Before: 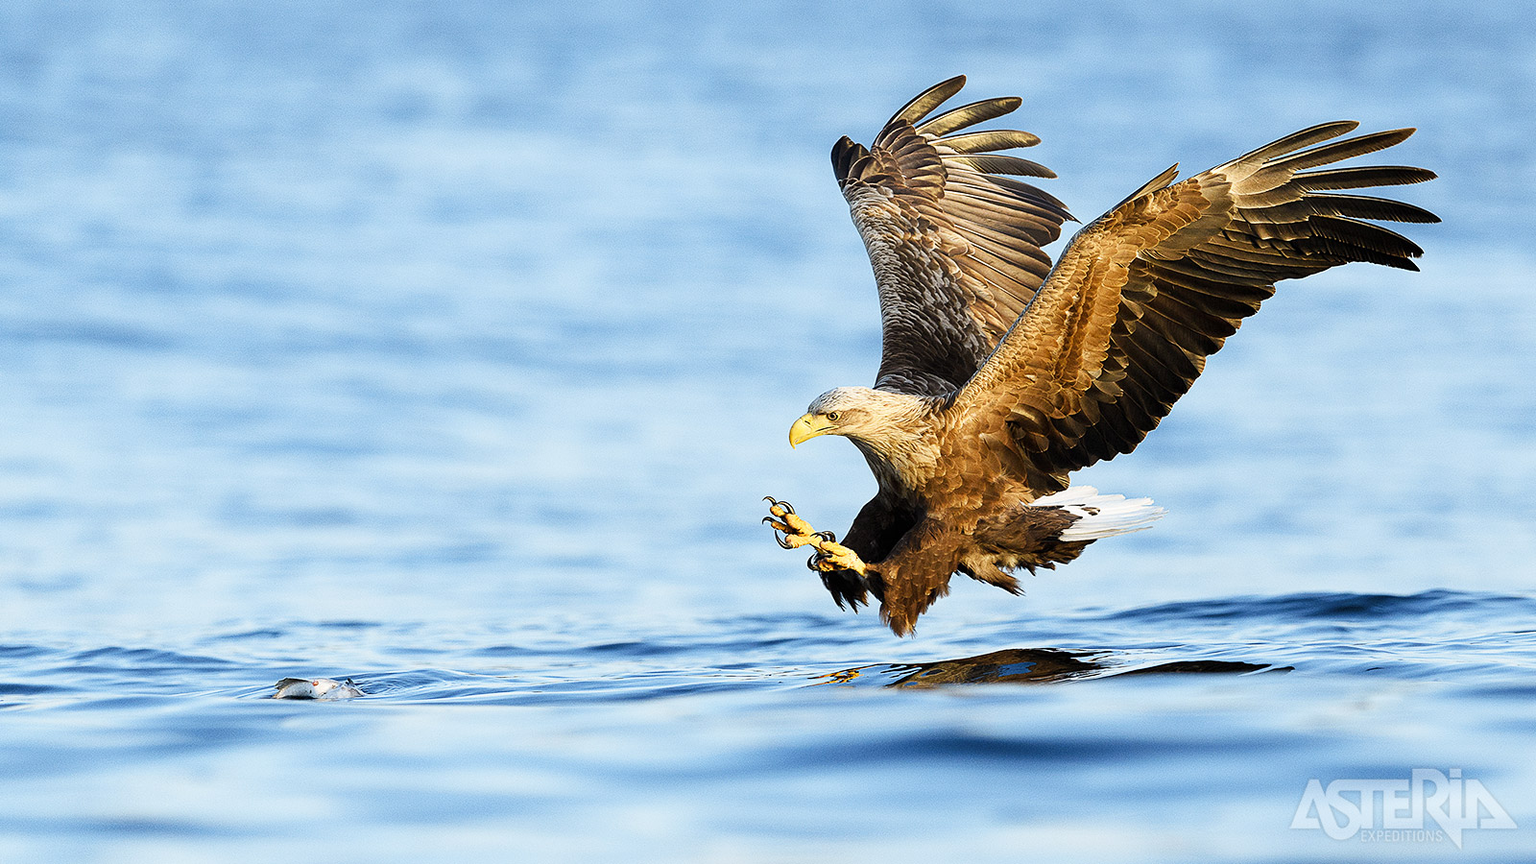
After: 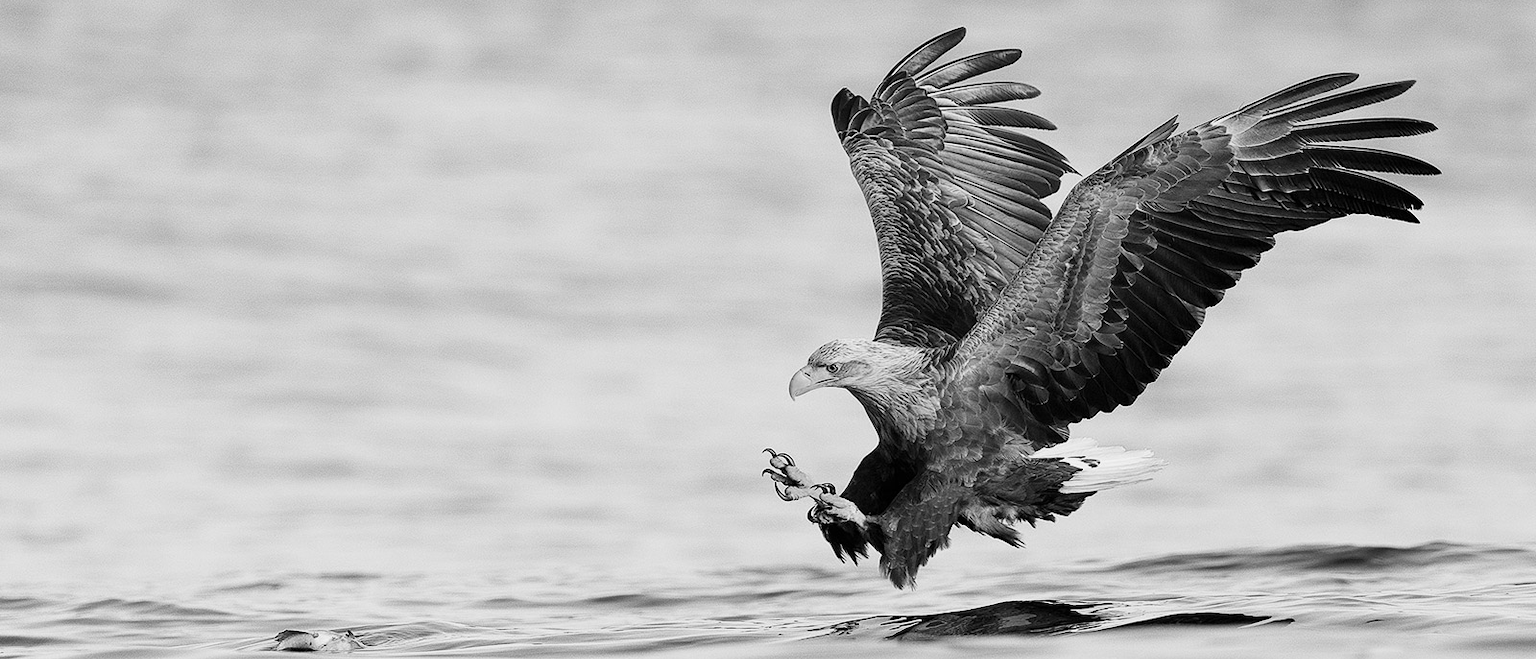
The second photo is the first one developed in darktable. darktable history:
color calibration: output gray [0.253, 0.26, 0.487, 0], illuminant same as pipeline (D50), adaptation XYZ, x 0.346, y 0.358, temperature 5018.54 K
crop: top 5.658%, bottom 17.999%
